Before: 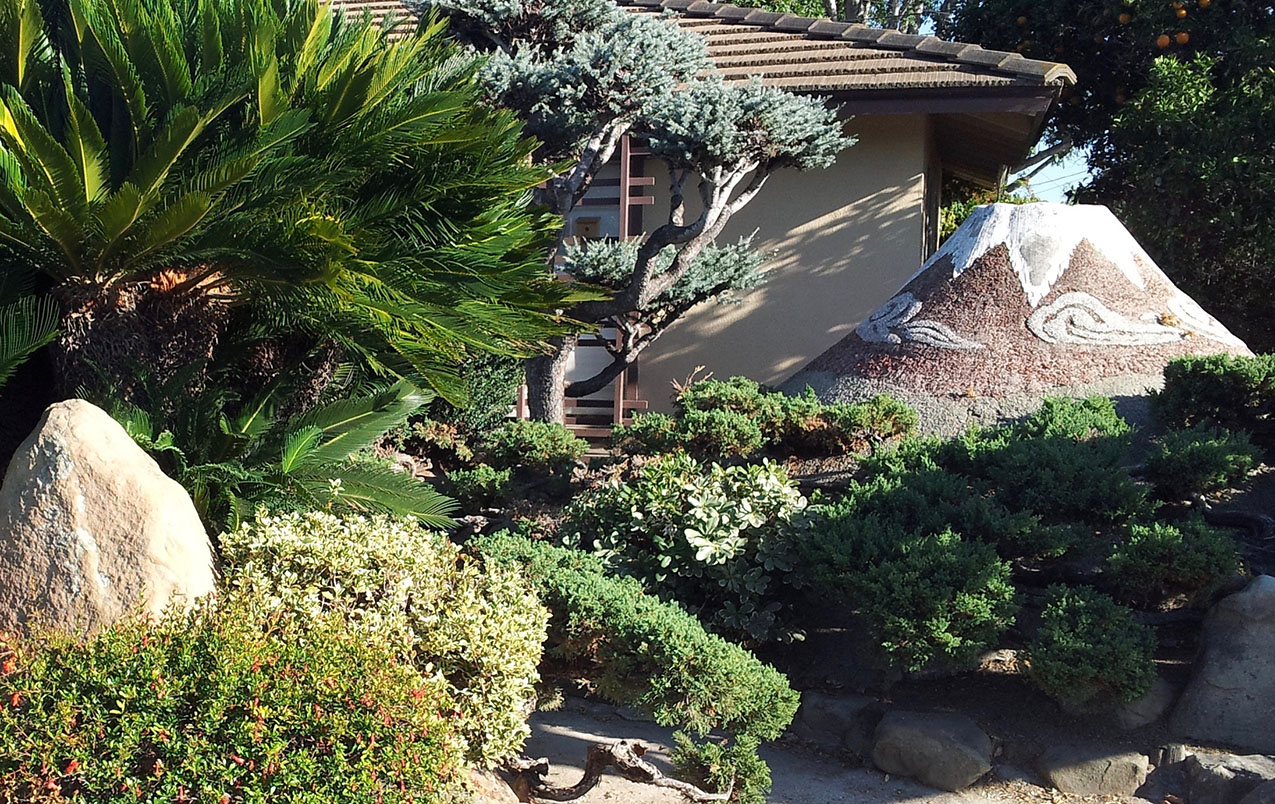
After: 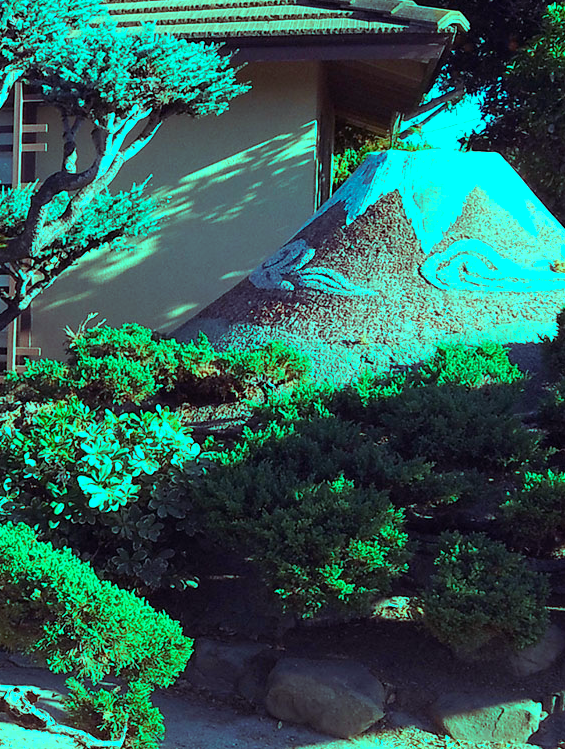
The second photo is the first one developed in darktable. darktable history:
color balance rgb: shadows lift › luminance 0.49%, shadows lift › chroma 6.83%, shadows lift › hue 300.29°, power › hue 208.98°, highlights gain › luminance 20.24%, highlights gain › chroma 13.17%, highlights gain › hue 173.85°, perceptual saturation grading › global saturation 18.05%
crop: left 47.628%, top 6.643%, right 7.874%
